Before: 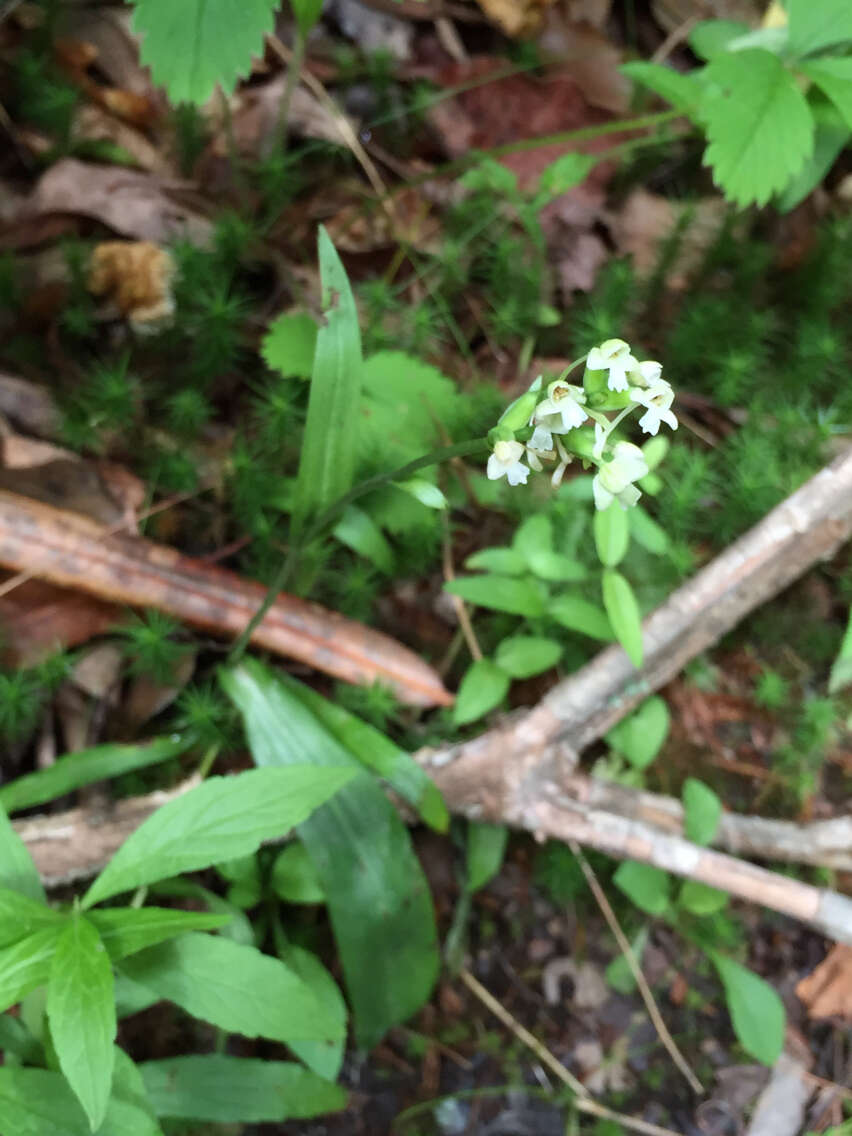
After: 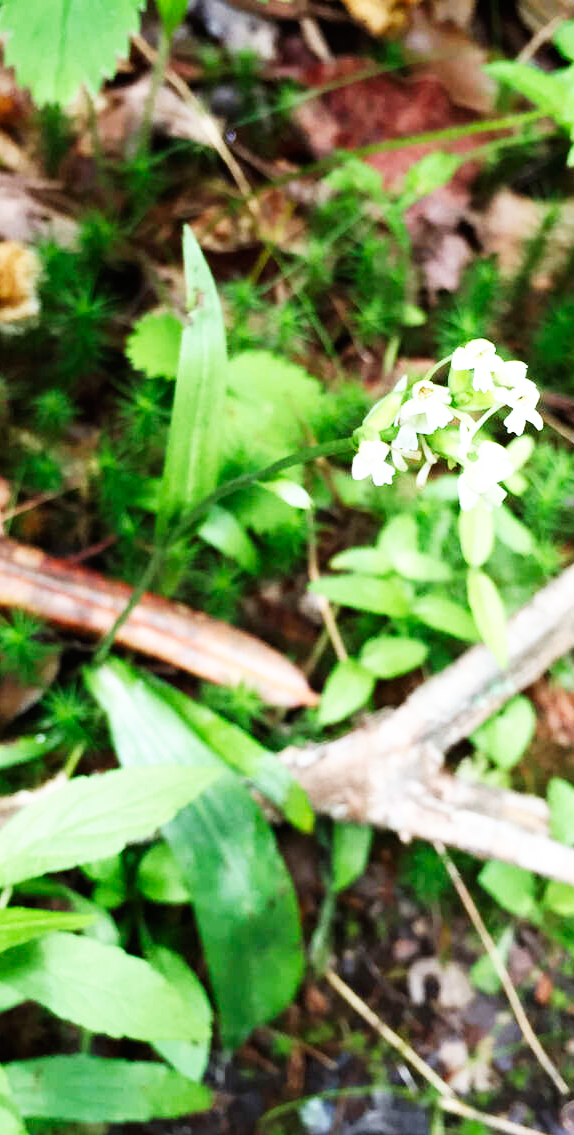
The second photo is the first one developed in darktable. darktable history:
crop and rotate: left 15.859%, right 16.747%
base curve: curves: ch0 [(0, 0) (0.007, 0.004) (0.027, 0.03) (0.046, 0.07) (0.207, 0.54) (0.442, 0.872) (0.673, 0.972) (1, 1)], preserve colors none
